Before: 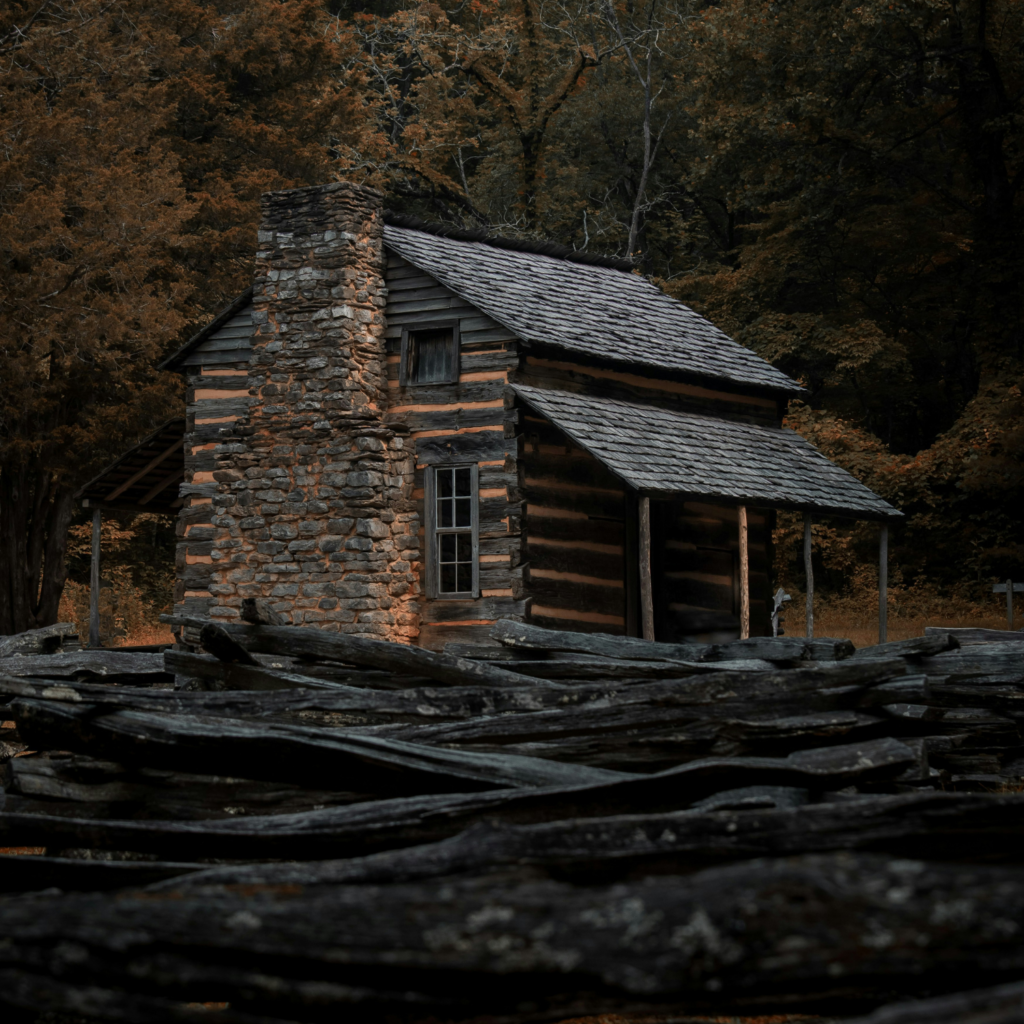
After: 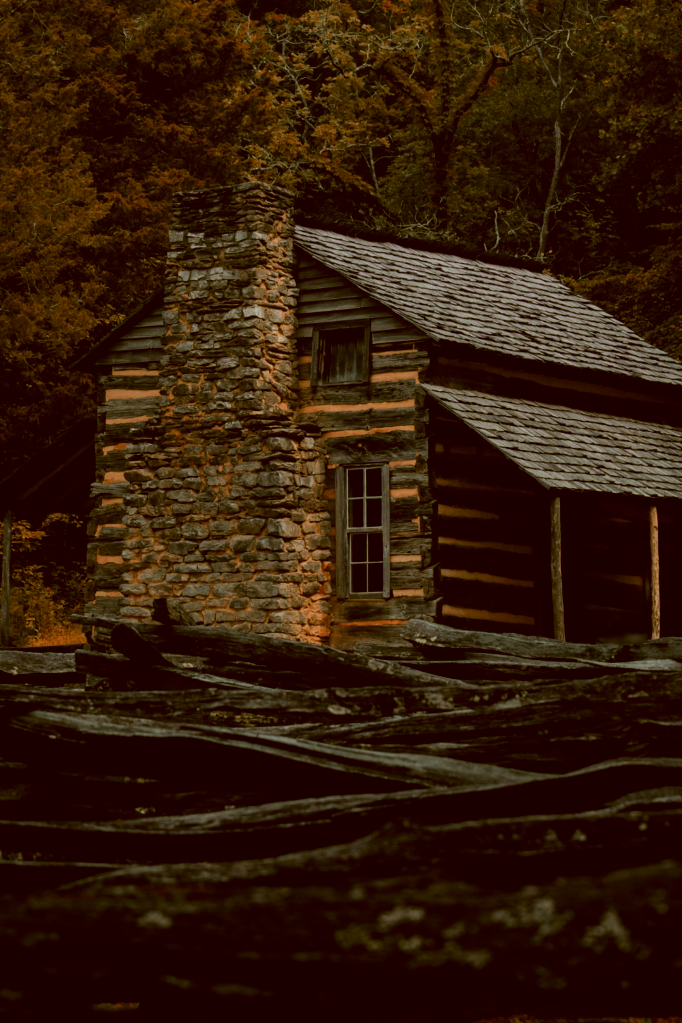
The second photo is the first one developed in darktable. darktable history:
filmic rgb: black relative exposure -7.65 EV, white relative exposure 4.56 EV, hardness 3.61
crop and rotate: left 8.786%, right 24.548%
color zones: curves: ch0 [(0, 0.613) (0.01, 0.613) (0.245, 0.448) (0.498, 0.529) (0.642, 0.665) (0.879, 0.777) (0.99, 0.613)]; ch1 [(0, 0) (0.143, 0) (0.286, 0) (0.429, 0) (0.571, 0) (0.714, 0) (0.857, 0)], mix -121.96%
color correction: highlights a* -0.482, highlights b* 0.161, shadows a* 4.66, shadows b* 20.72
